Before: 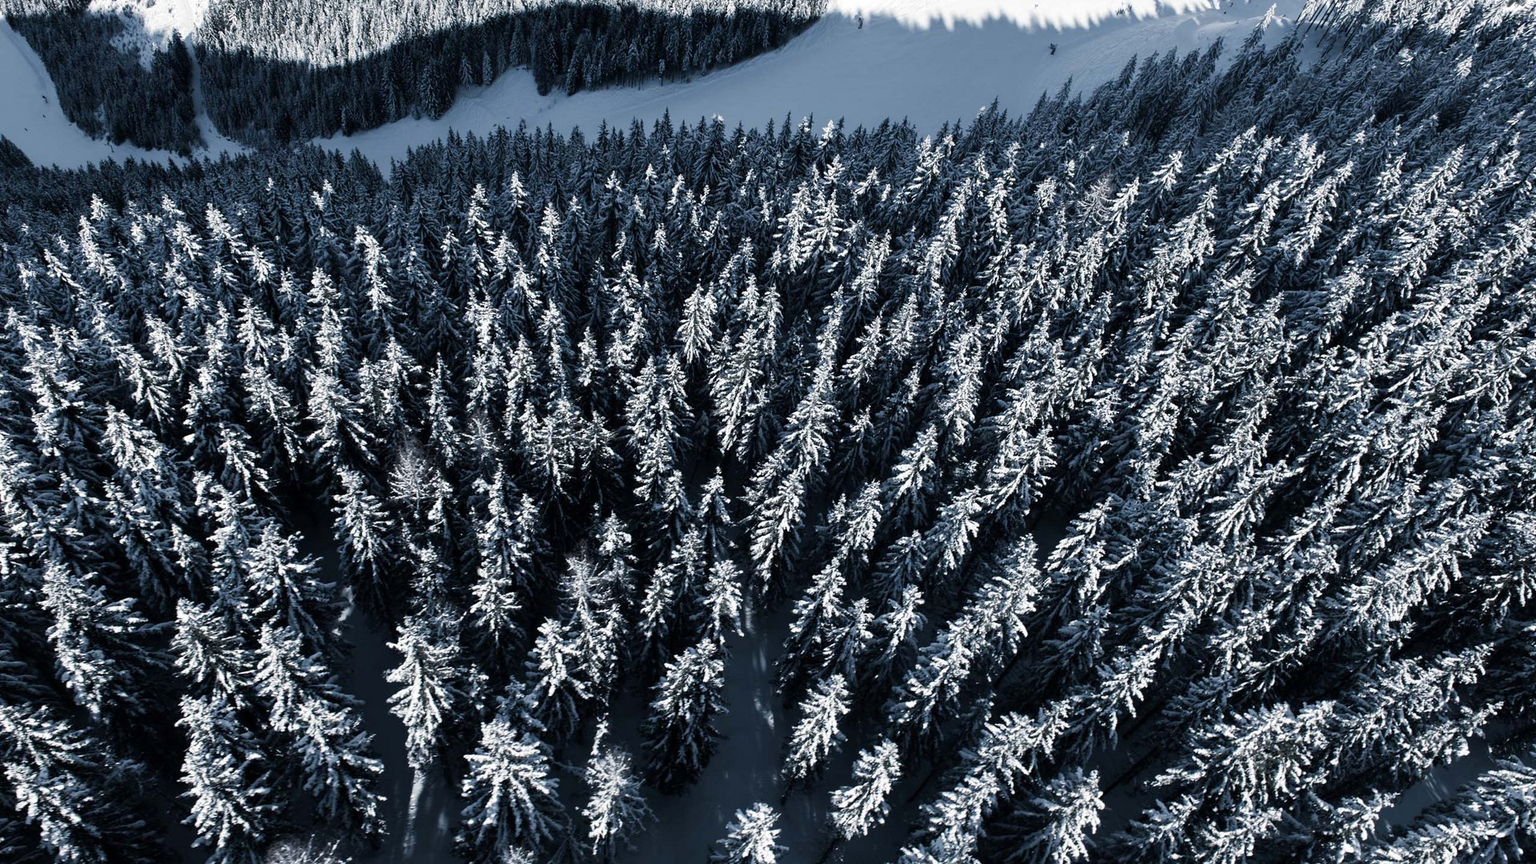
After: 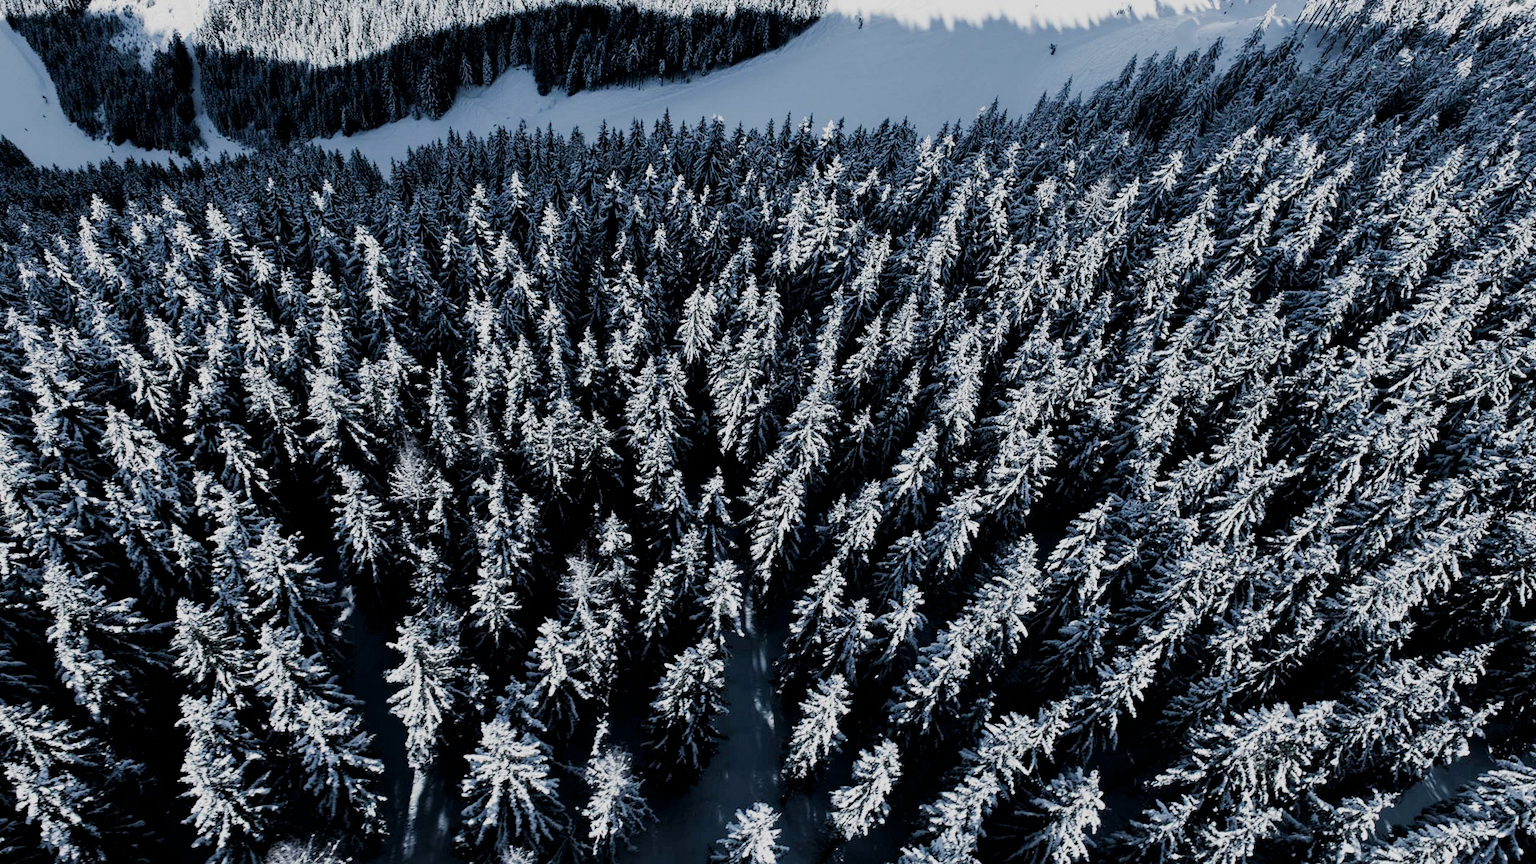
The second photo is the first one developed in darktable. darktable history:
exposure: black level correction 0.005, exposure 0.417 EV, compensate highlight preservation false
tone equalizer: on, module defaults
filmic rgb: black relative exposure -7.15 EV, white relative exposure 5.36 EV, hardness 3.02
